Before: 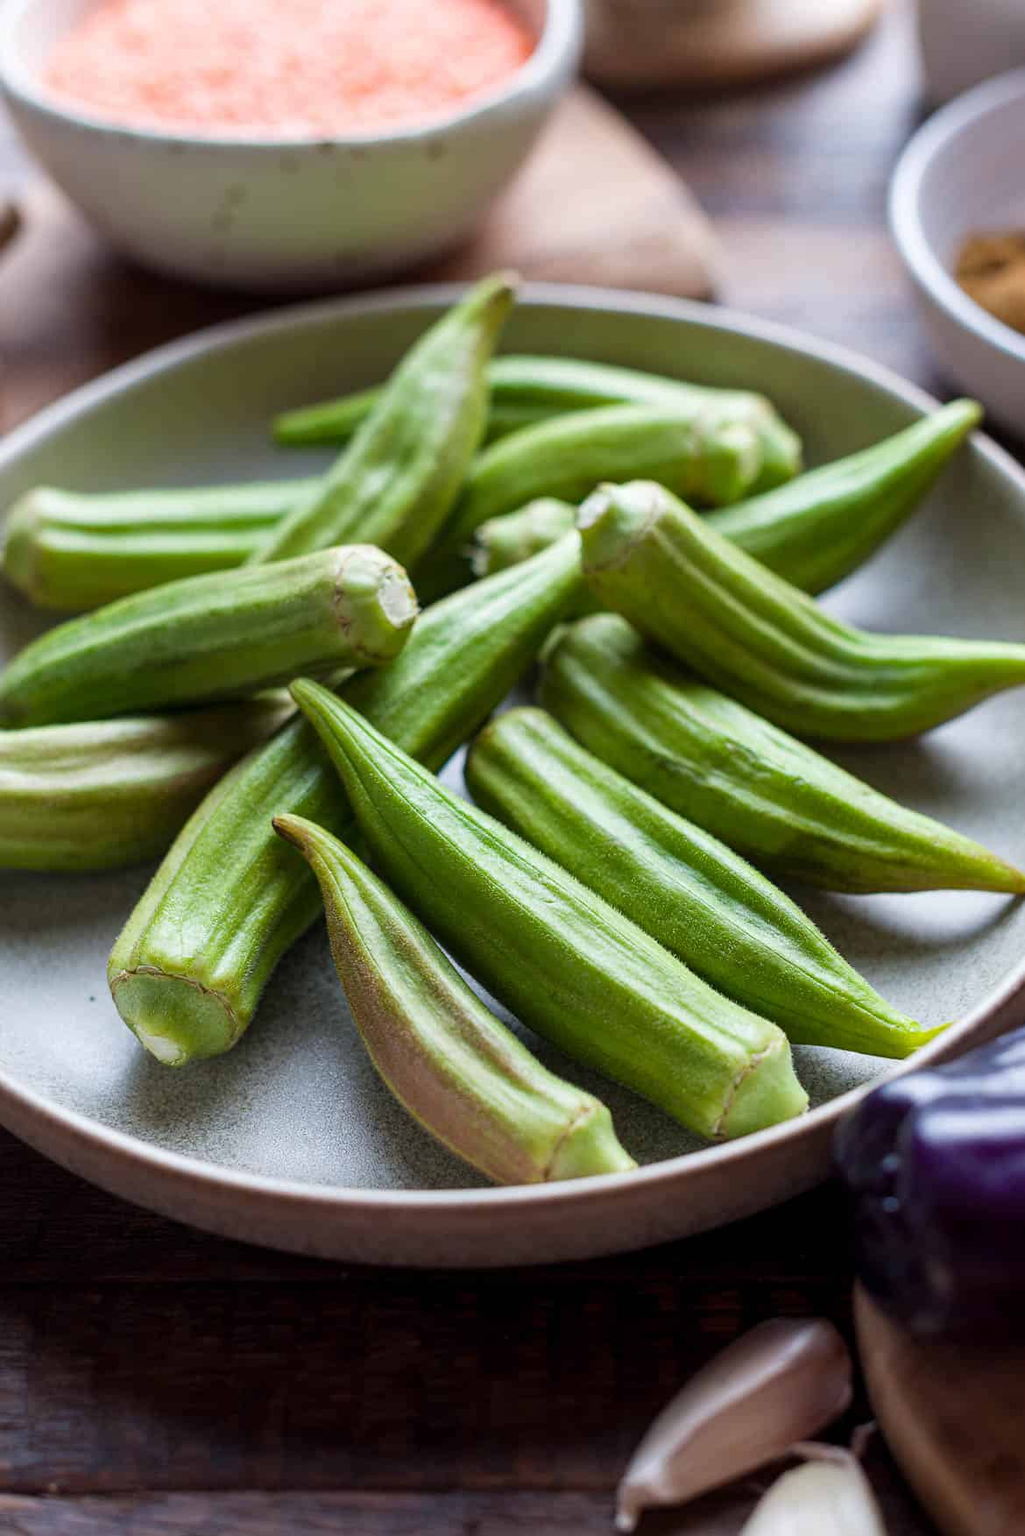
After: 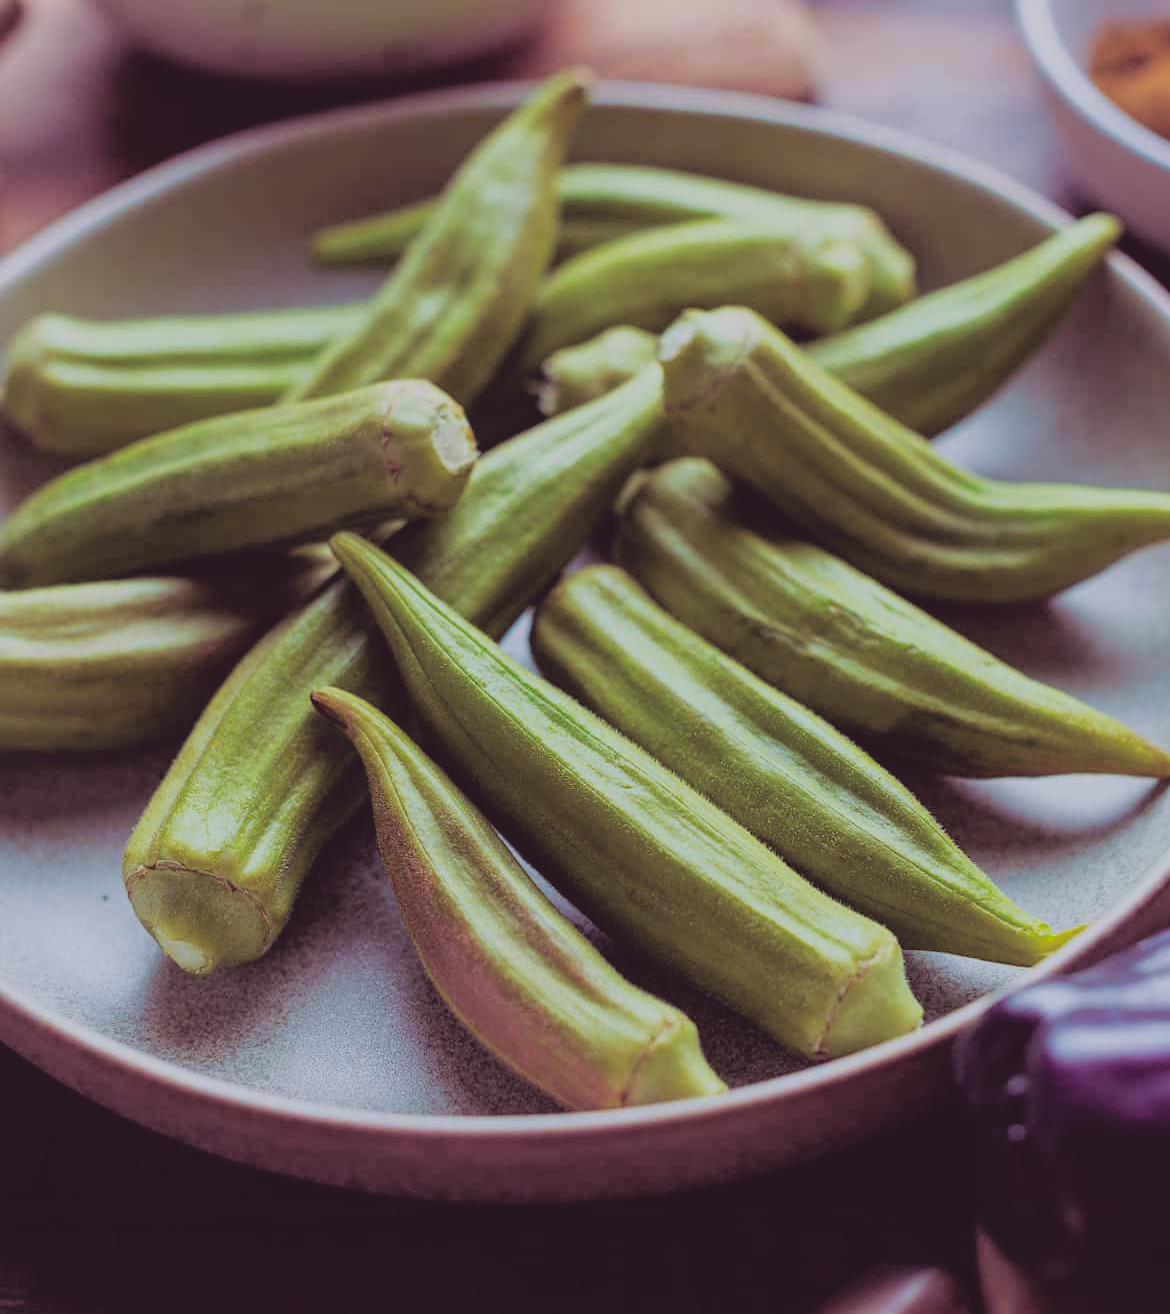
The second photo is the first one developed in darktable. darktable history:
contrast brightness saturation: contrast -0.19, saturation 0.19
tone curve: curves: ch0 [(0.013, 0) (0.061, 0.068) (0.239, 0.256) (0.502, 0.505) (0.683, 0.676) (0.761, 0.773) (0.858, 0.858) (0.987, 0.945)]; ch1 [(0, 0) (0.172, 0.123) (0.304, 0.288) (0.414, 0.44) (0.472, 0.473) (0.502, 0.508) (0.521, 0.528) (0.583, 0.595) (0.654, 0.673) (0.728, 0.761) (1, 1)]; ch2 [(0, 0) (0.411, 0.424) (0.485, 0.476) (0.502, 0.502) (0.553, 0.557) (0.57, 0.576) (1, 1)], color space Lab, independent channels, preserve colors none
split-toning: shadows › hue 316.8°, shadows › saturation 0.47, highlights › hue 201.6°, highlights › saturation 0, balance -41.97, compress 28.01%
filmic rgb: black relative exposure -7.92 EV, white relative exposure 4.13 EV, threshold 3 EV, hardness 4.02, latitude 51.22%, contrast 1.013, shadows ↔ highlights balance 5.35%, color science v5 (2021), contrast in shadows safe, contrast in highlights safe, enable highlight reconstruction true
crop: top 13.819%, bottom 11.169%
